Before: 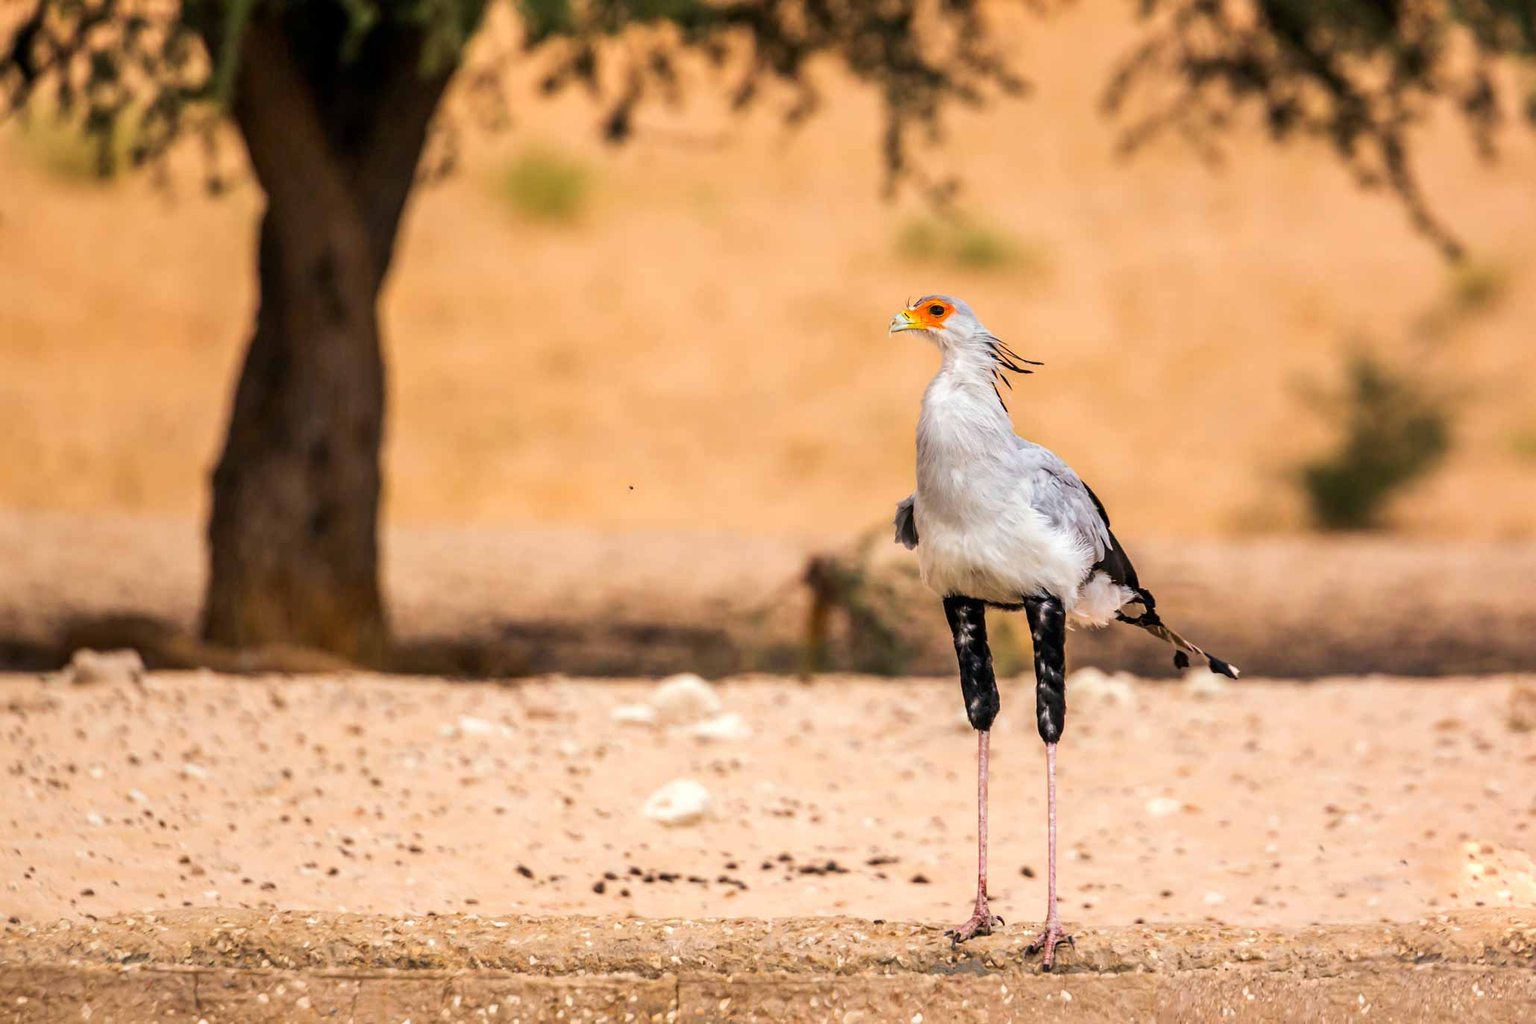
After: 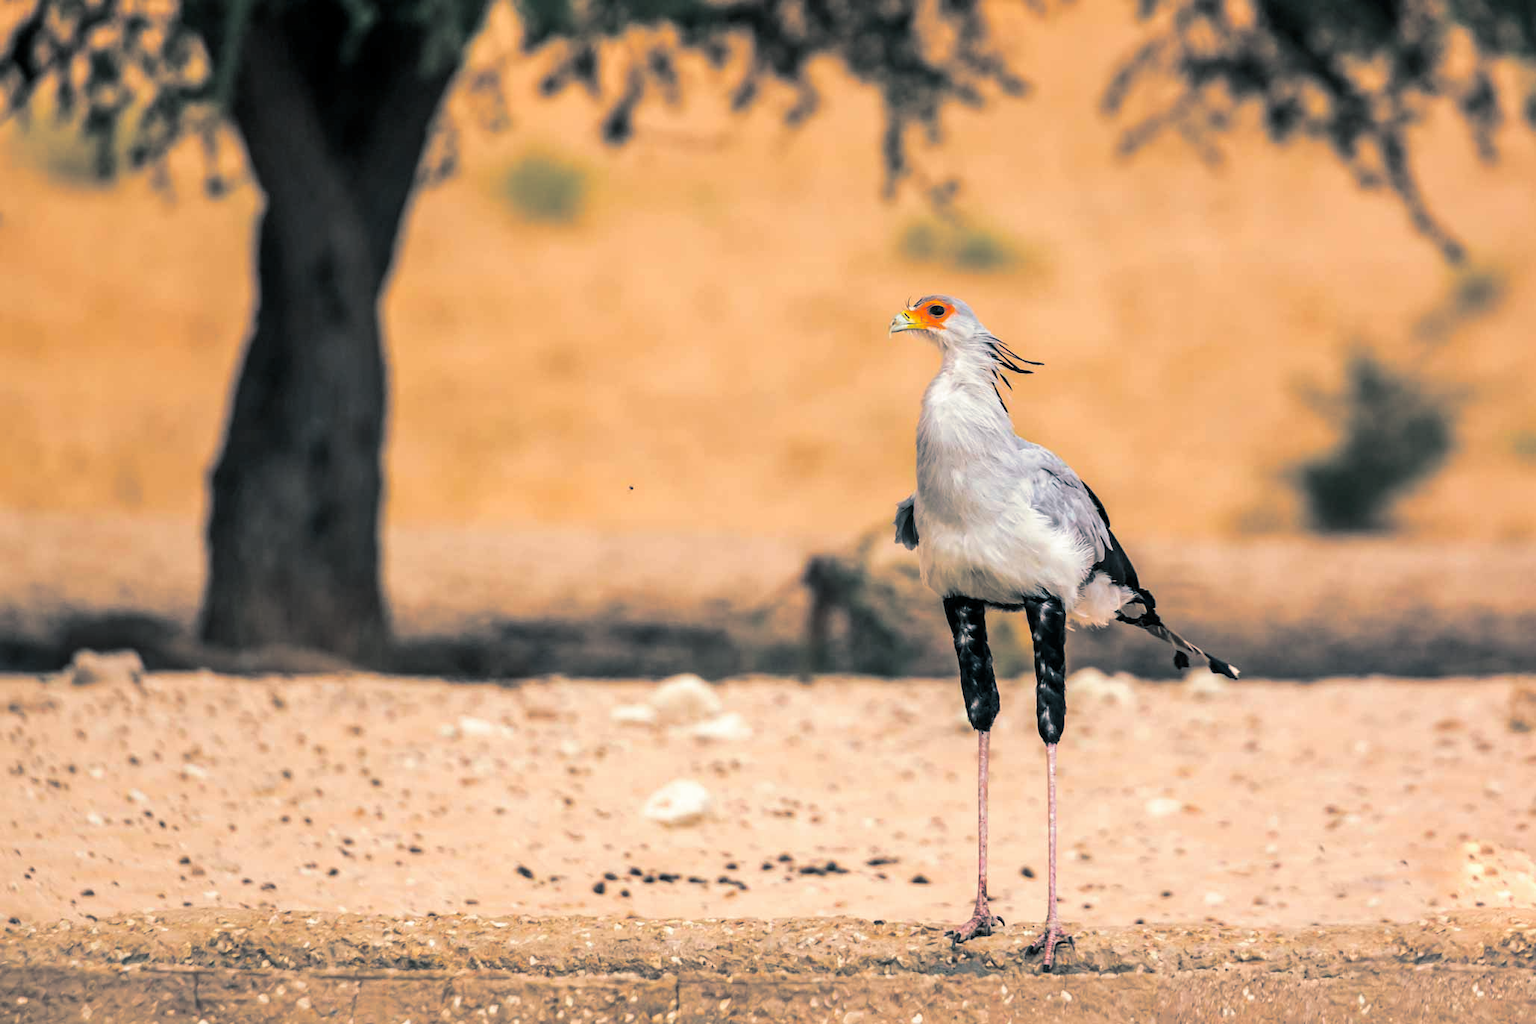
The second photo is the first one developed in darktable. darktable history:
split-toning: shadows › hue 205.2°, shadows › saturation 0.43, highlights › hue 54°, highlights › saturation 0.54
